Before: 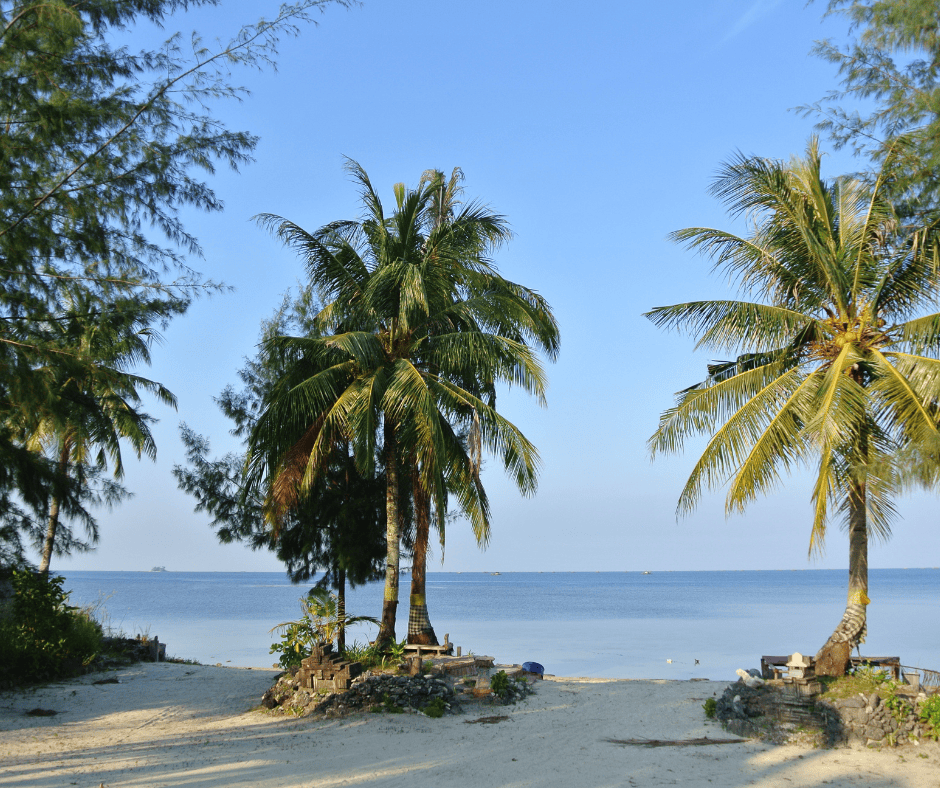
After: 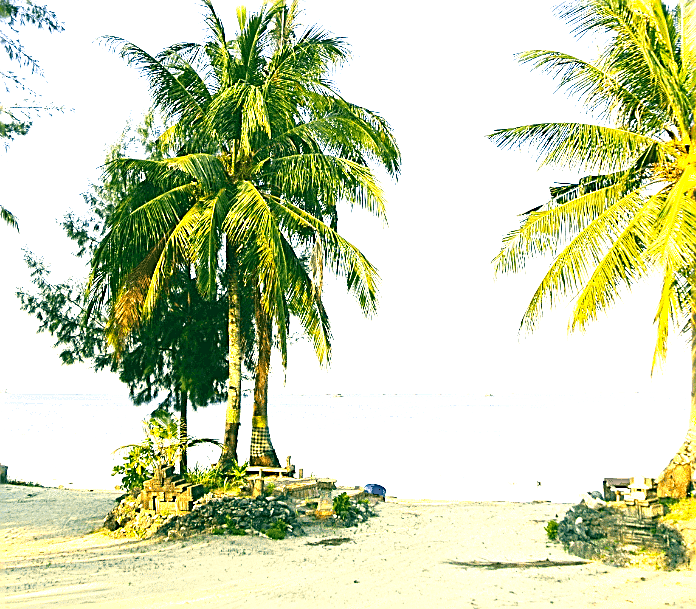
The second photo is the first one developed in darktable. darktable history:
crop: left 16.84%, top 22.69%, right 9.114%
color correction: highlights a* 5.65, highlights b* 33.38, shadows a* -26.64, shadows b* 3.79
exposure: exposure 2.025 EV, compensate highlight preservation false
sharpen: amount 0.994
